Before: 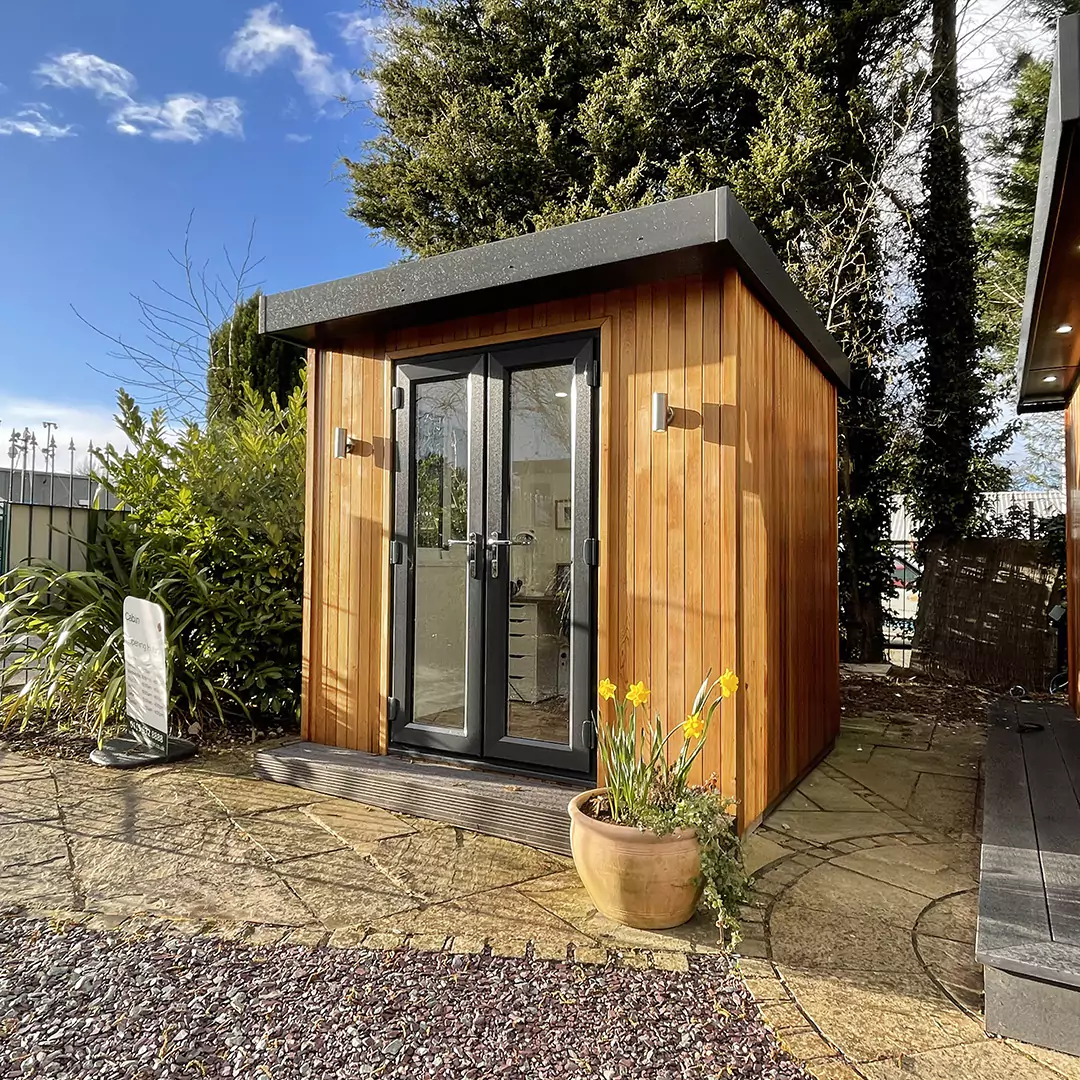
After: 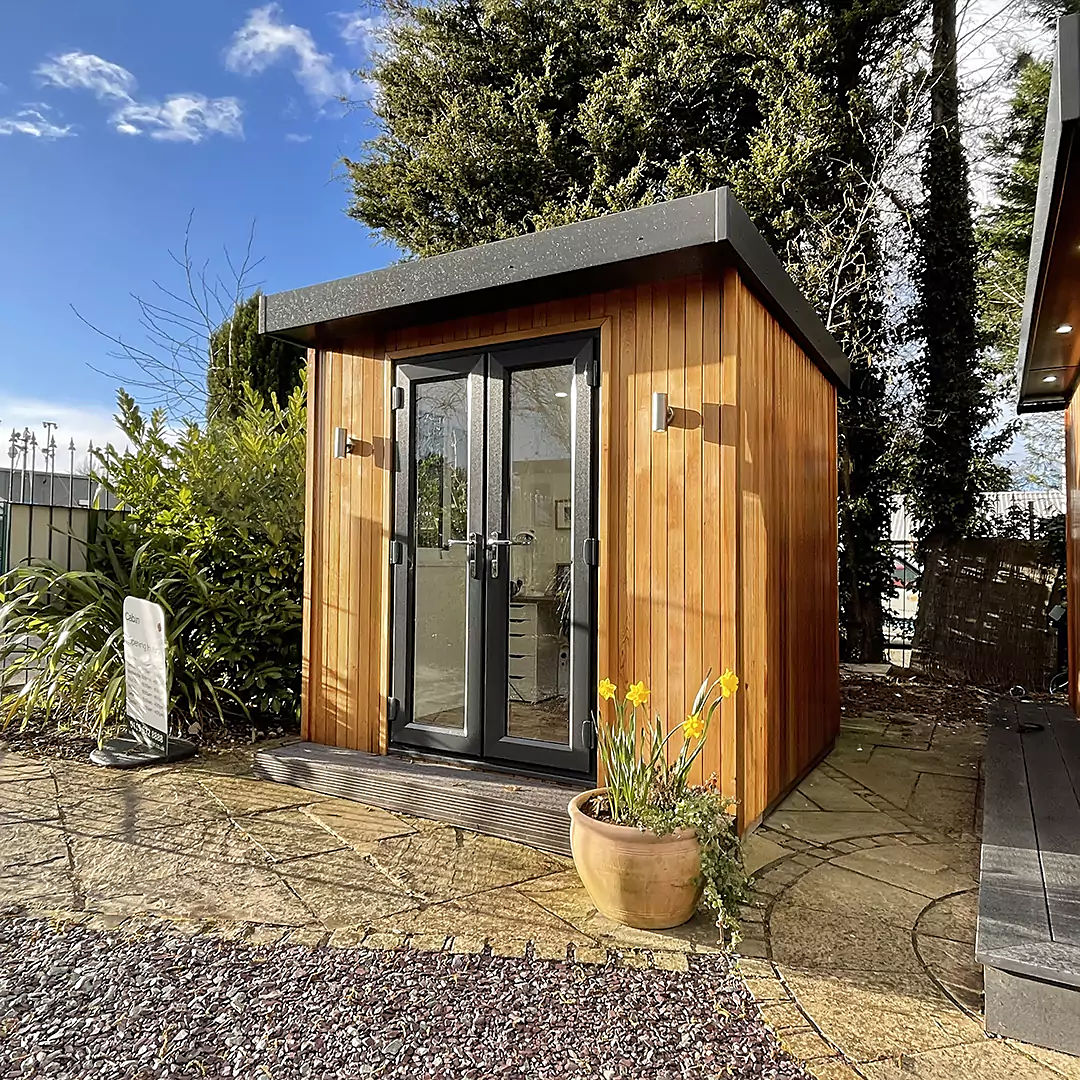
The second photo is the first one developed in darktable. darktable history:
levels: mode automatic
sharpen: radius 1.866, amount 0.402, threshold 1.566
